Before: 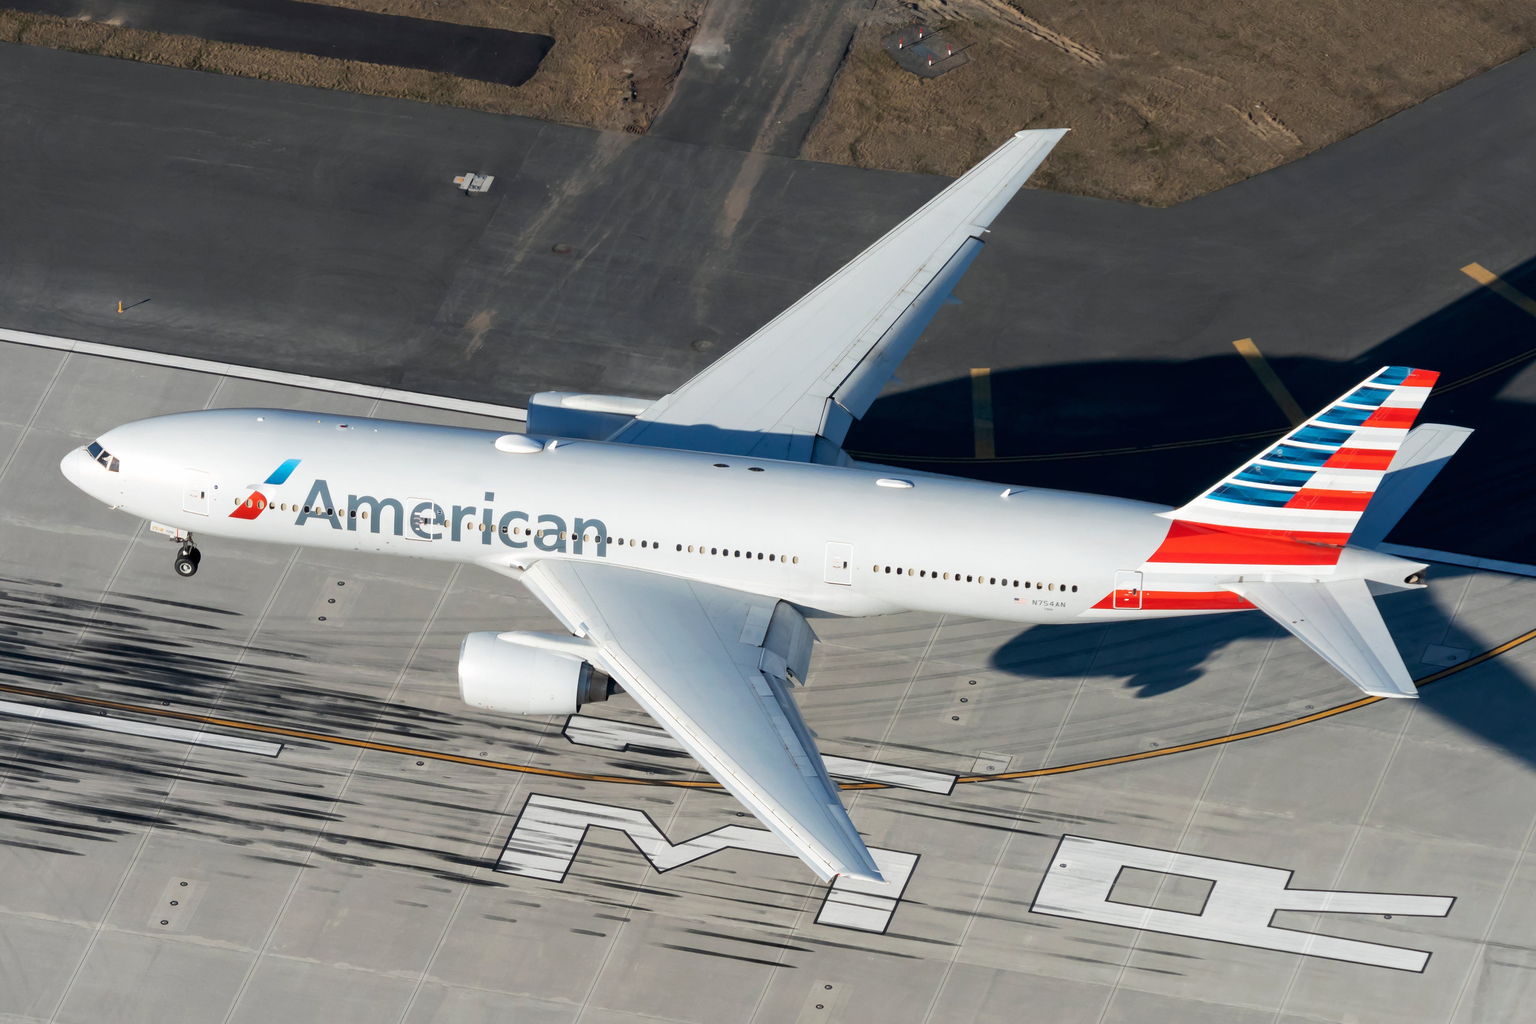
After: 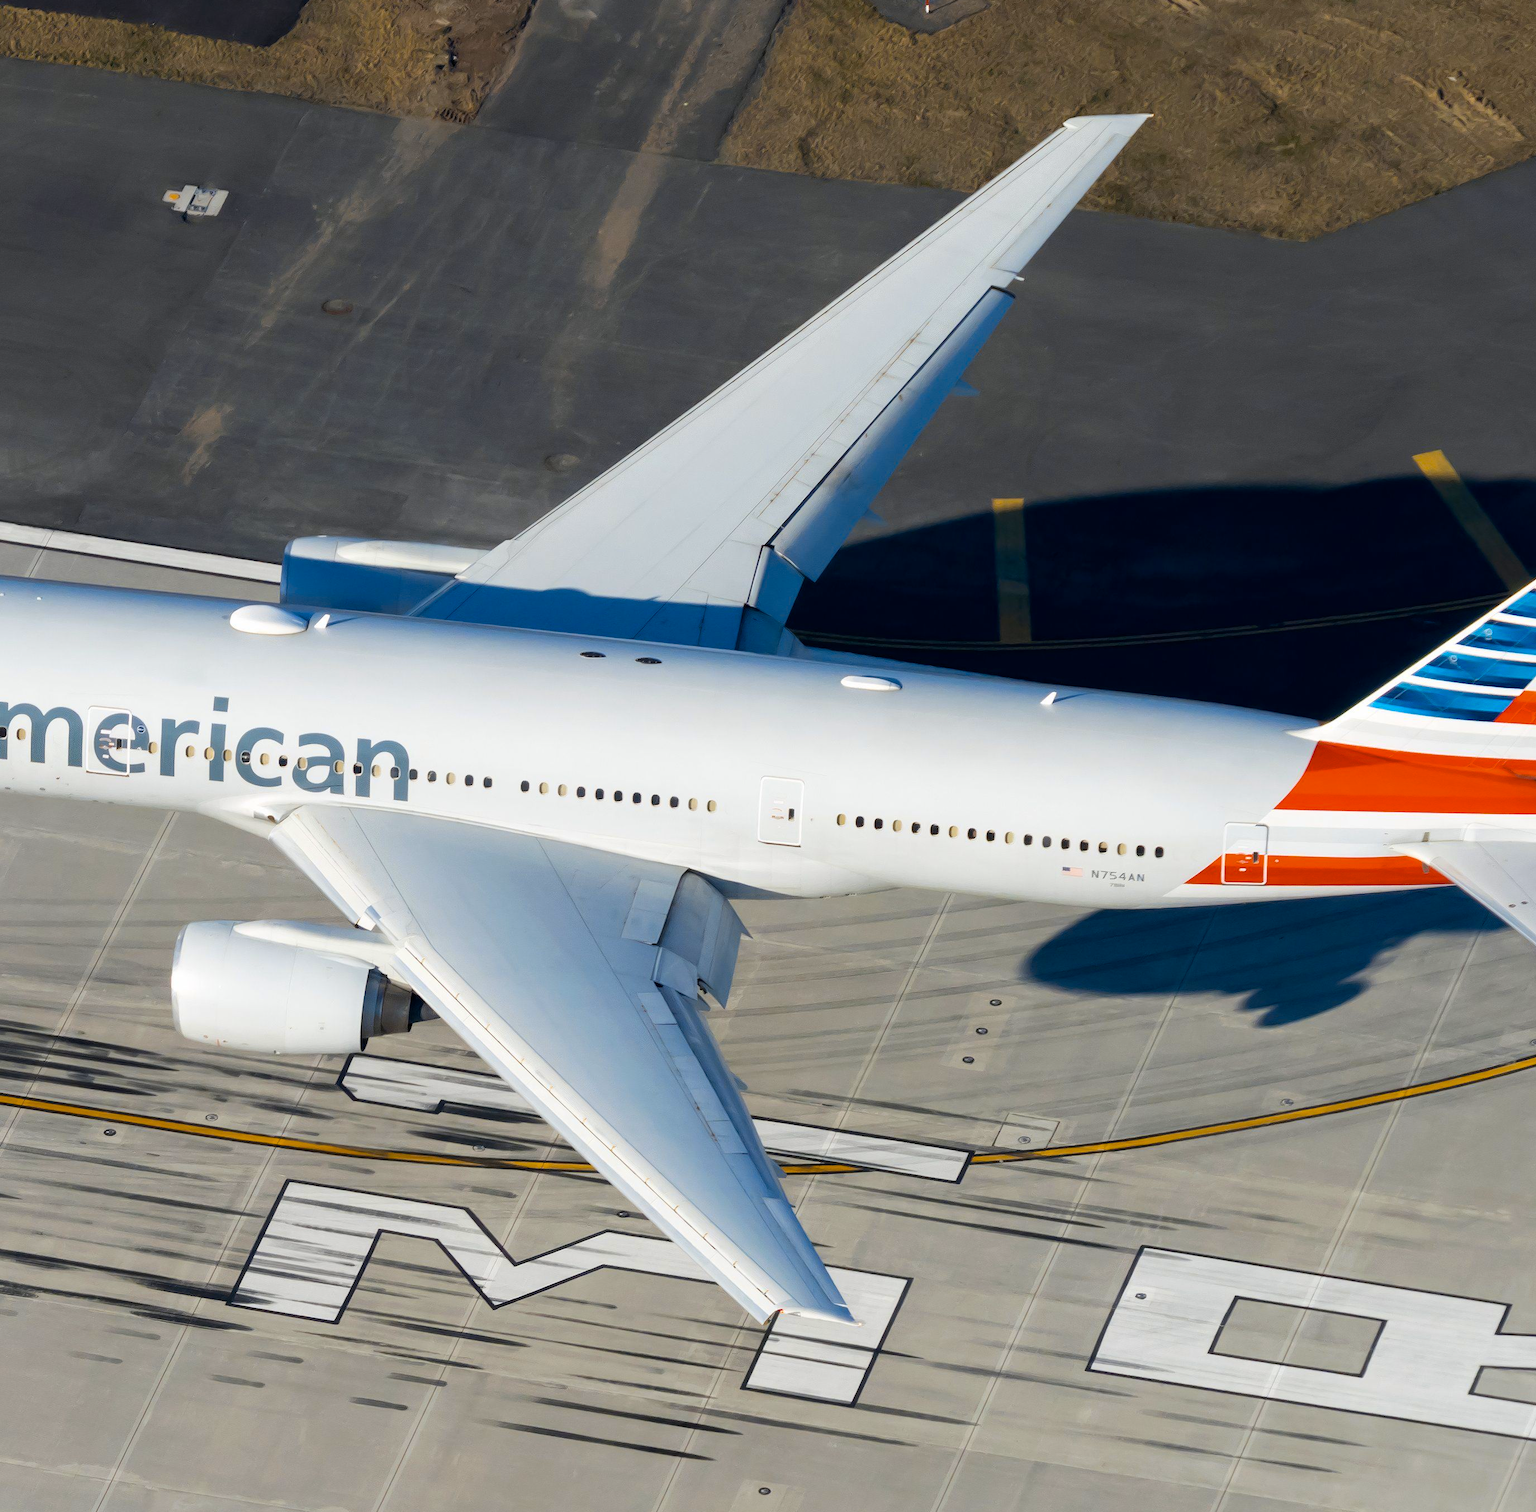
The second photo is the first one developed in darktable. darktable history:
crop and rotate: left 22.918%, top 5.629%, right 14.711%, bottom 2.247%
color balance rgb: perceptual saturation grading › global saturation 25%, global vibrance 20%
color contrast: green-magenta contrast 0.8, blue-yellow contrast 1.1, unbound 0
